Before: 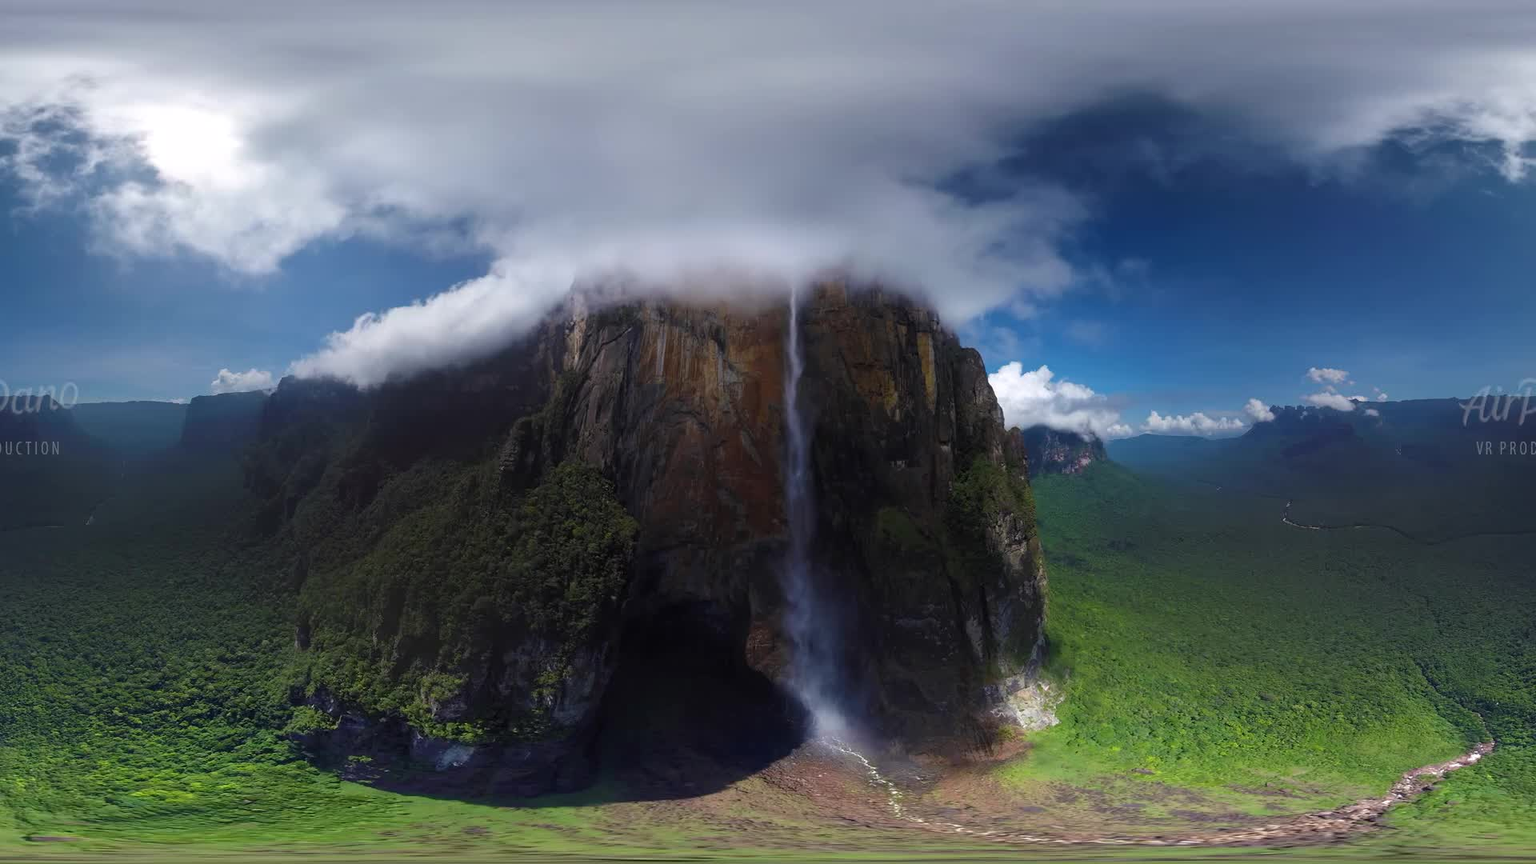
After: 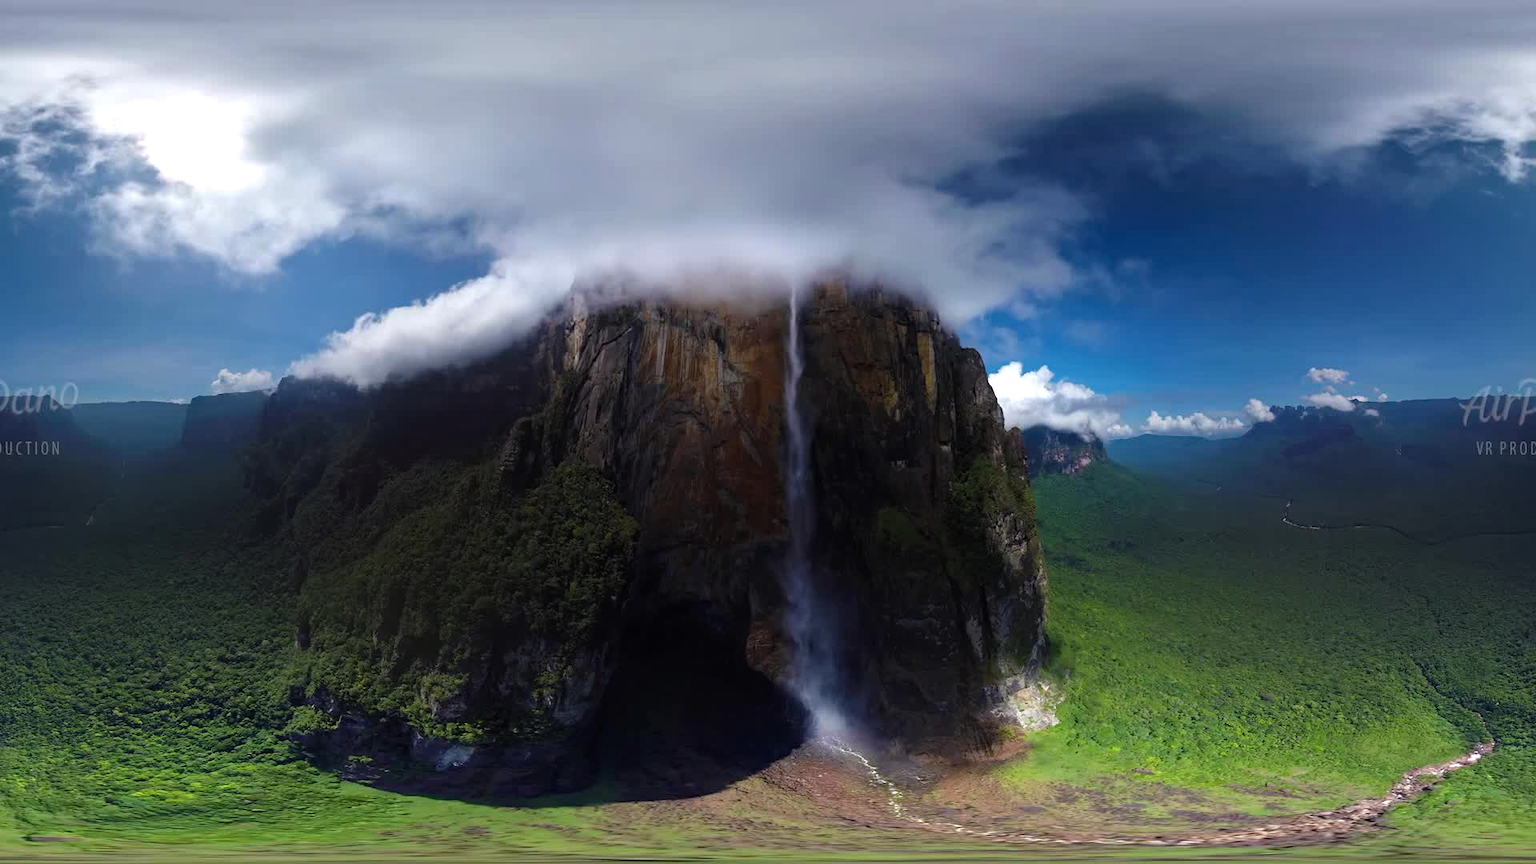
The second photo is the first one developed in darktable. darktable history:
exposure: exposure -0.153 EV, compensate exposure bias true, compensate highlight preservation false
tone equalizer: -8 EV -0.456 EV, -7 EV -0.381 EV, -6 EV -0.371 EV, -5 EV -0.238 EV, -3 EV 0.245 EV, -2 EV 0.337 EV, -1 EV 0.397 EV, +0 EV 0.392 EV
haze removal: compatibility mode true, adaptive false
